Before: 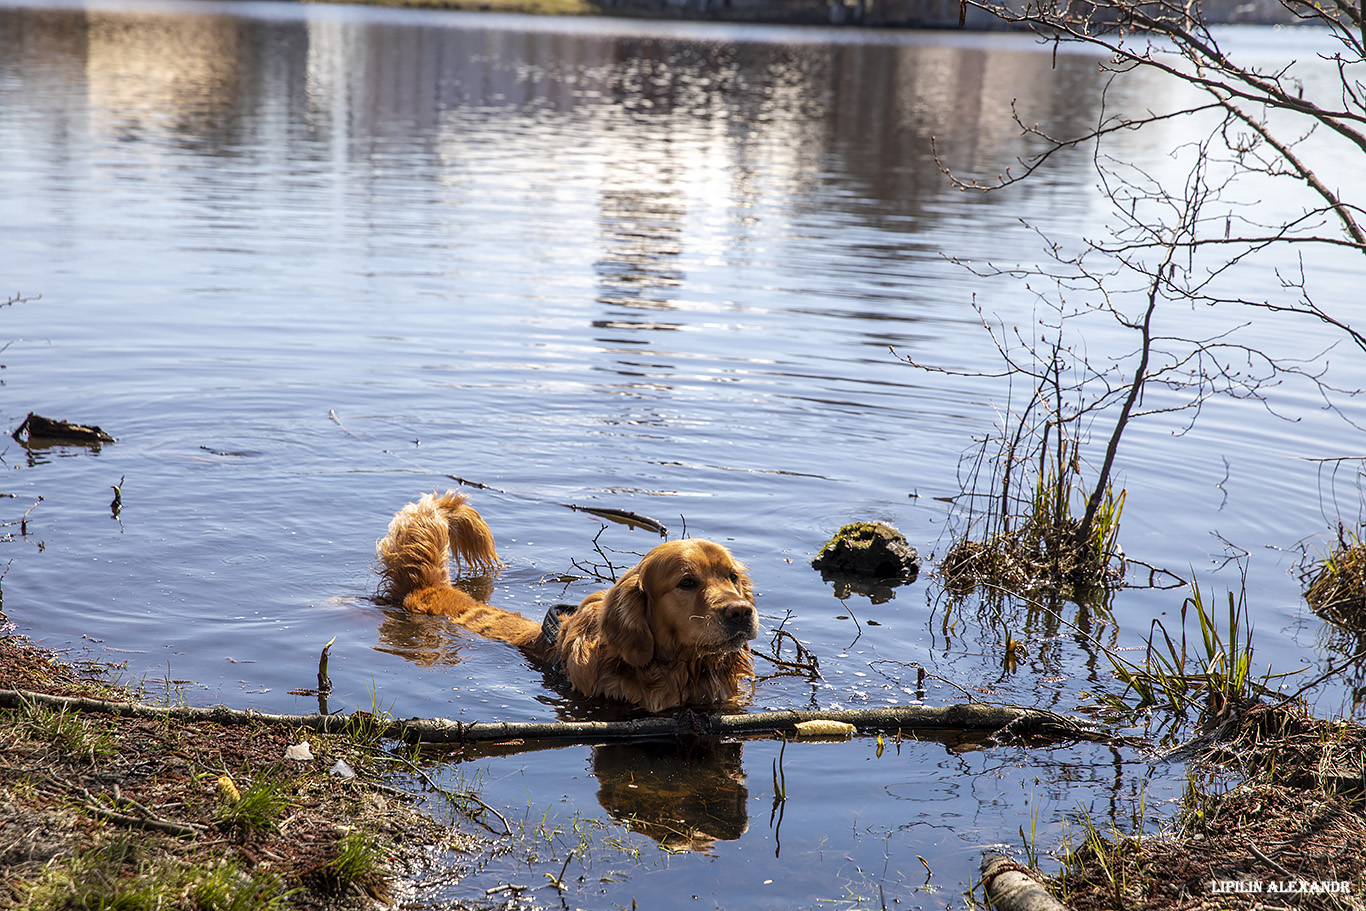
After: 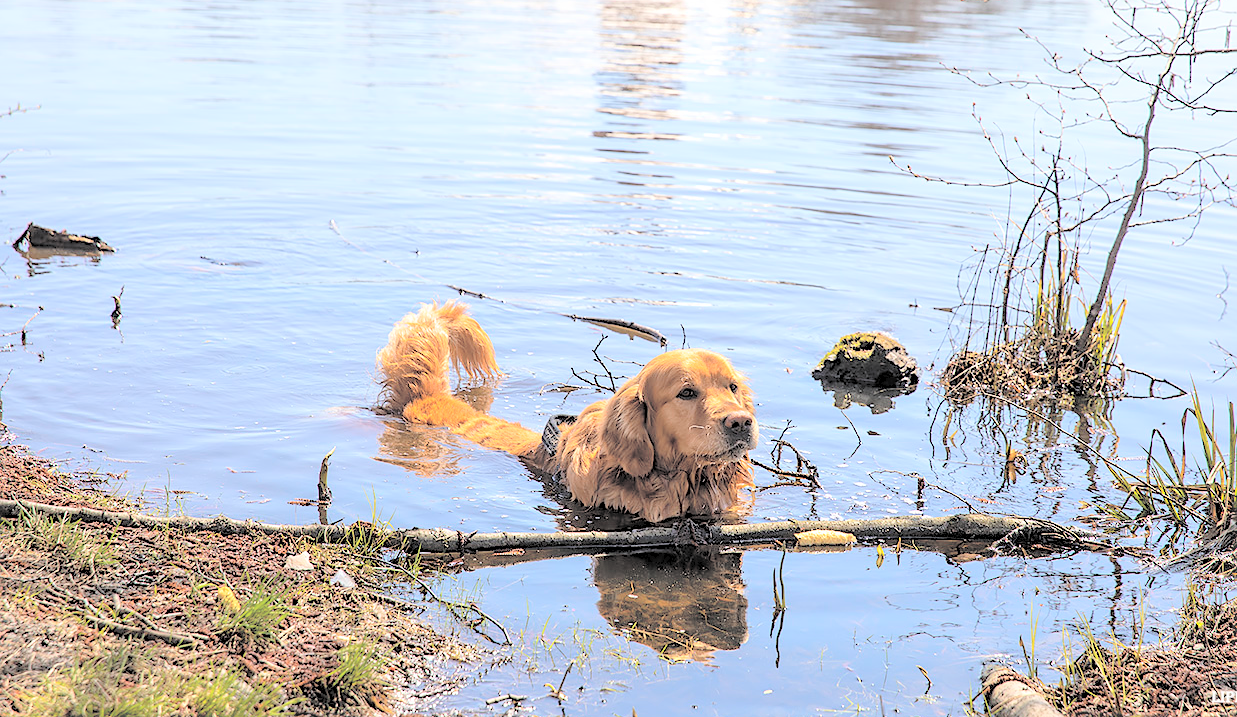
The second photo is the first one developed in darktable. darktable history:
crop: top 20.916%, right 9.437%, bottom 0.316%
contrast brightness saturation: brightness 1
sharpen: amount 0.2
